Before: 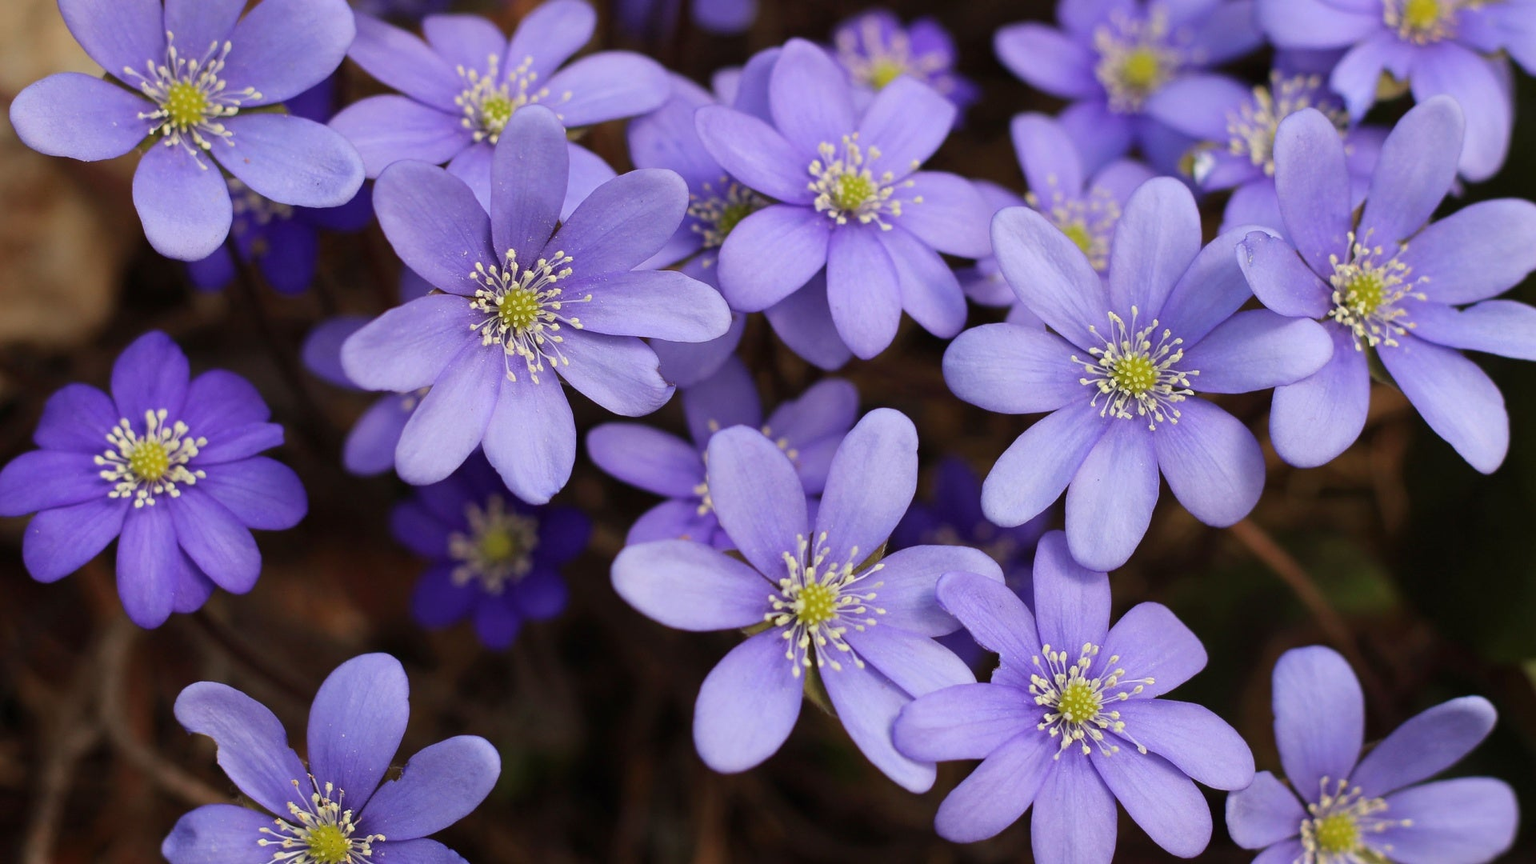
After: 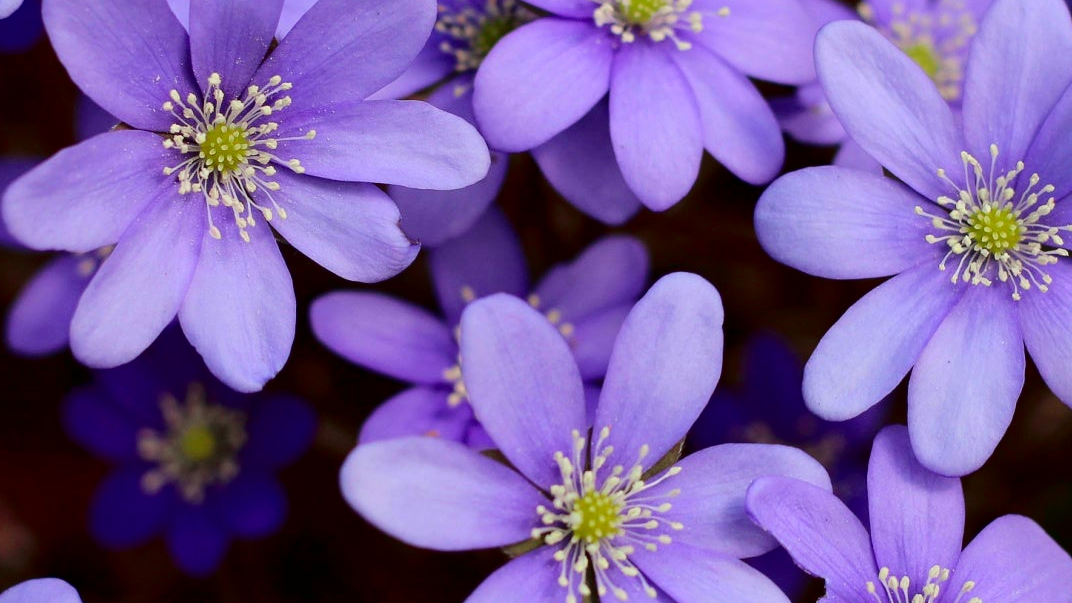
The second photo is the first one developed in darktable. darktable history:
tone curve: curves: ch0 [(0, 0) (0.068, 0.012) (0.183, 0.089) (0.341, 0.283) (0.547, 0.532) (0.828, 0.815) (1, 0.983)]; ch1 [(0, 0) (0.23, 0.166) (0.34, 0.308) (0.371, 0.337) (0.429, 0.411) (0.477, 0.462) (0.499, 0.498) (0.529, 0.537) (0.559, 0.582) (0.743, 0.798) (1, 1)]; ch2 [(0, 0) (0.431, 0.414) (0.498, 0.503) (0.524, 0.528) (0.568, 0.546) (0.6, 0.597) (0.634, 0.645) (0.728, 0.742) (1, 1)], color space Lab, independent channels, preserve colors none
crop and rotate: left 22.13%, top 22.054%, right 22.026%, bottom 22.102%
